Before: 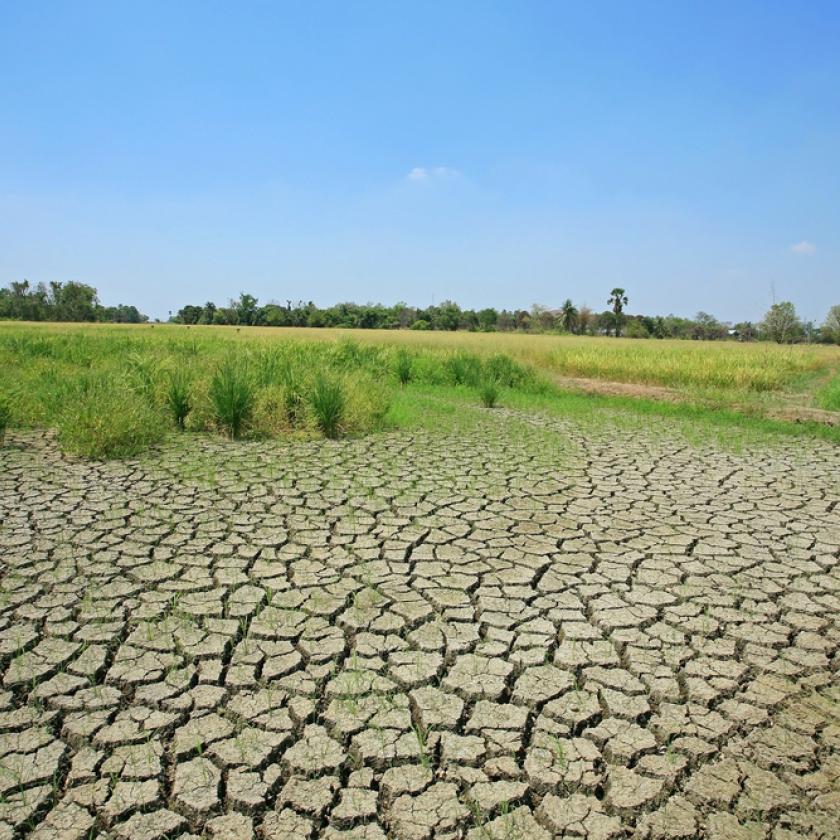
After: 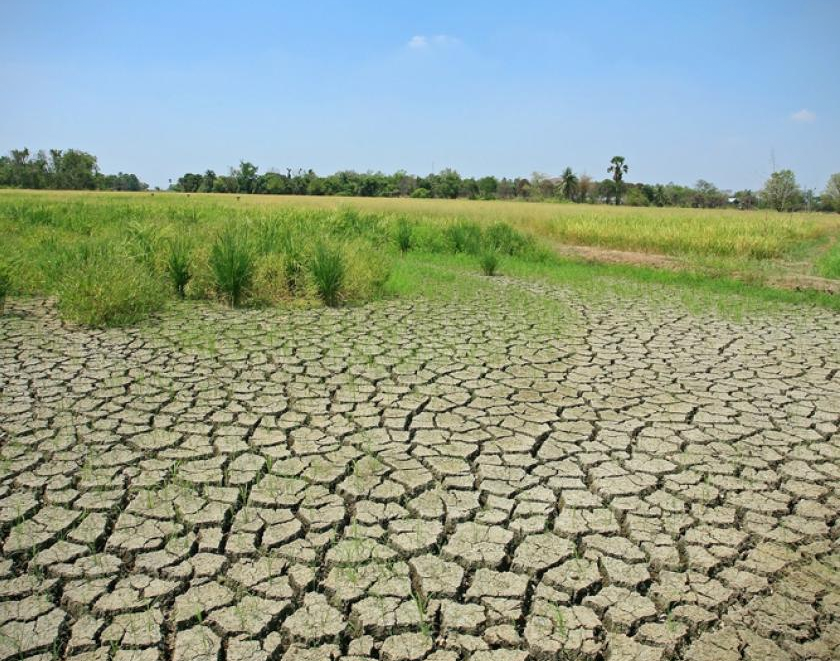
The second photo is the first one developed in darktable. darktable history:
vignetting: fall-off start 97.28%, fall-off radius 79%, brightness -0.462, saturation -0.3, width/height ratio 1.114, dithering 8-bit output, unbound false
crop and rotate: top 15.774%, bottom 5.506%
